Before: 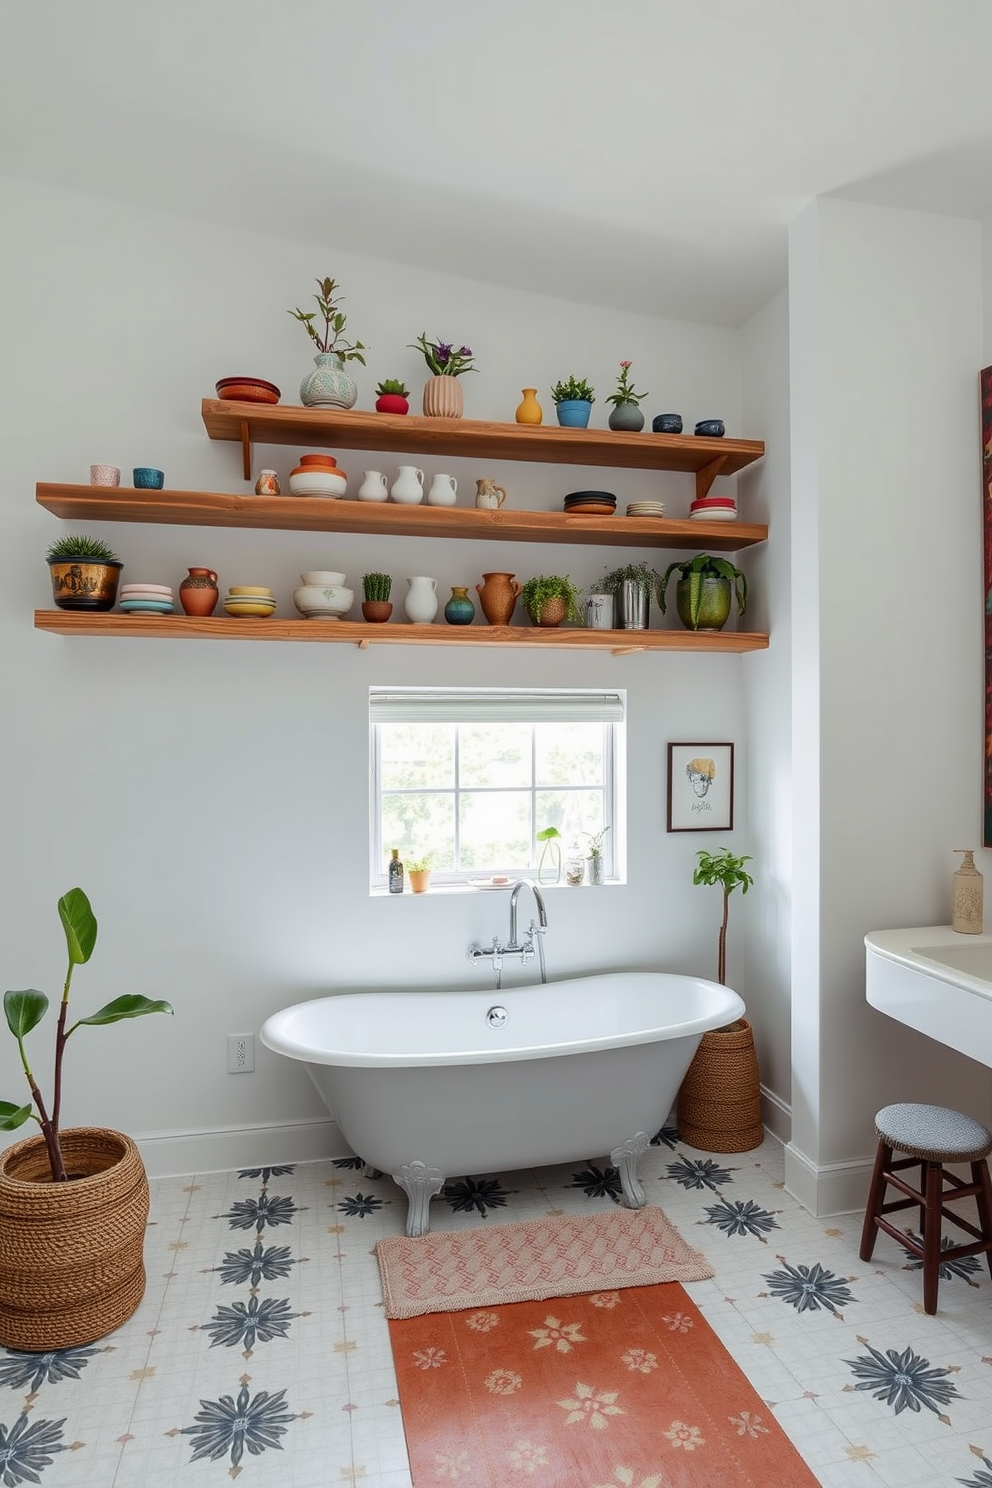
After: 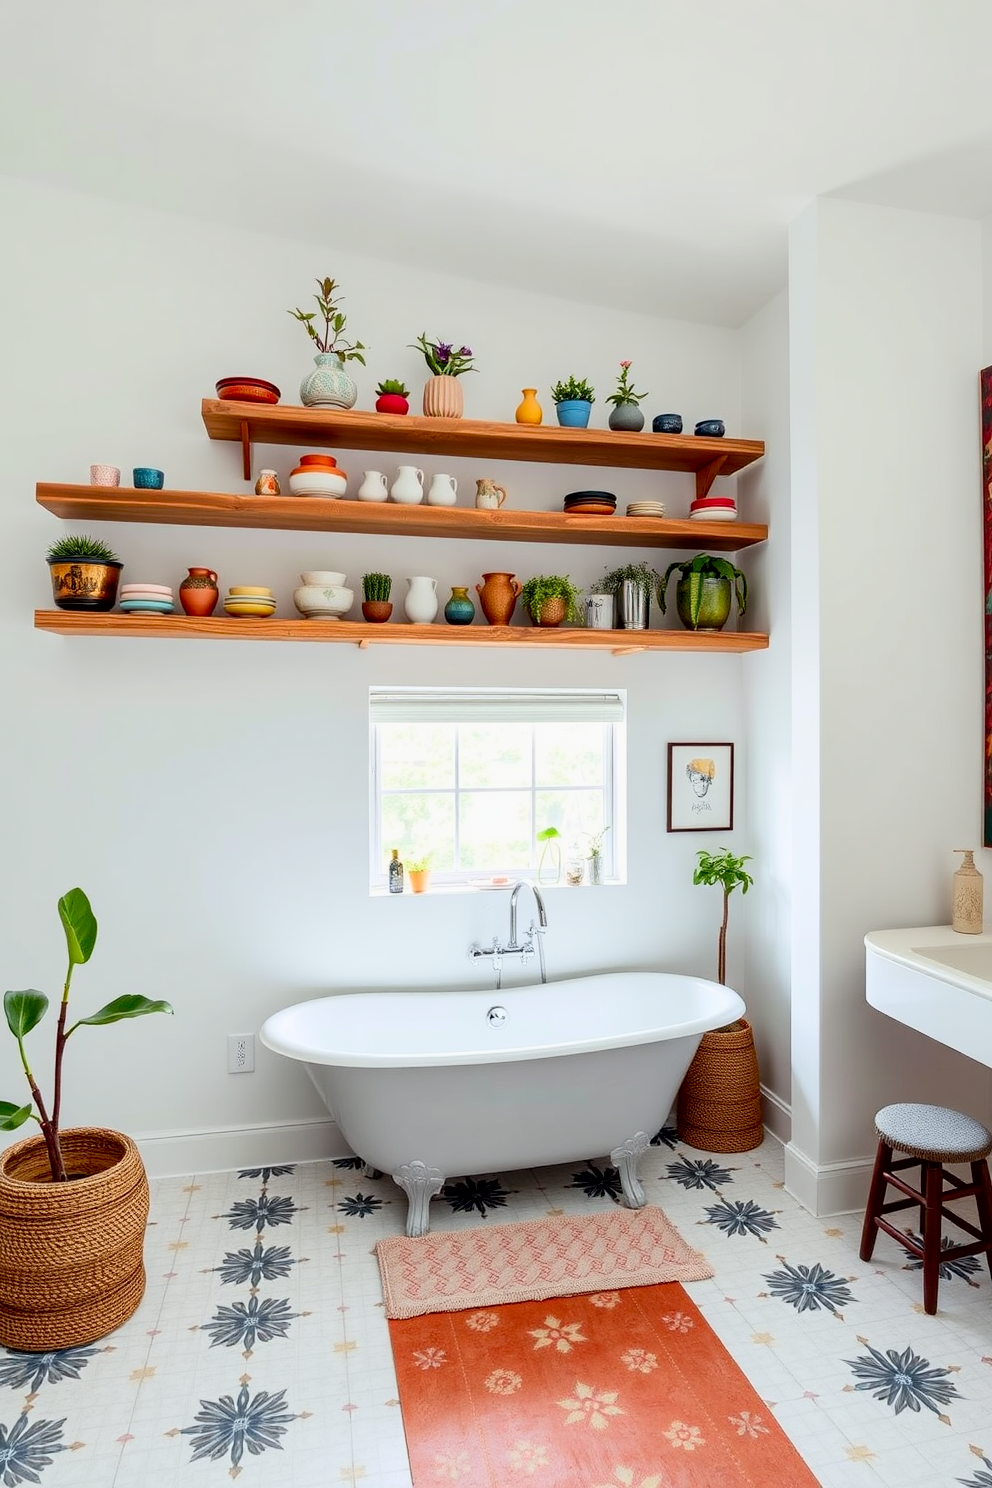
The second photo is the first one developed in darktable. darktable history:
contrast brightness saturation: contrast 0.235, brightness 0.253, saturation 0.373
exposure: black level correction 0.009, exposure -0.166 EV, compensate highlight preservation false
